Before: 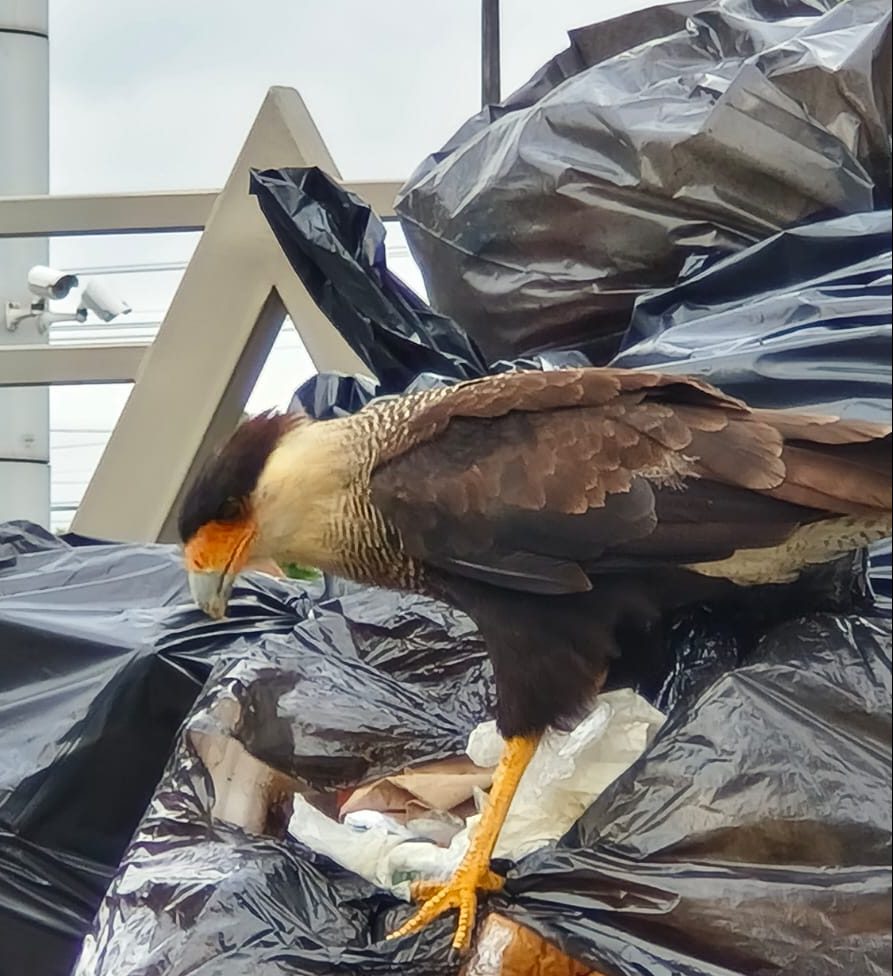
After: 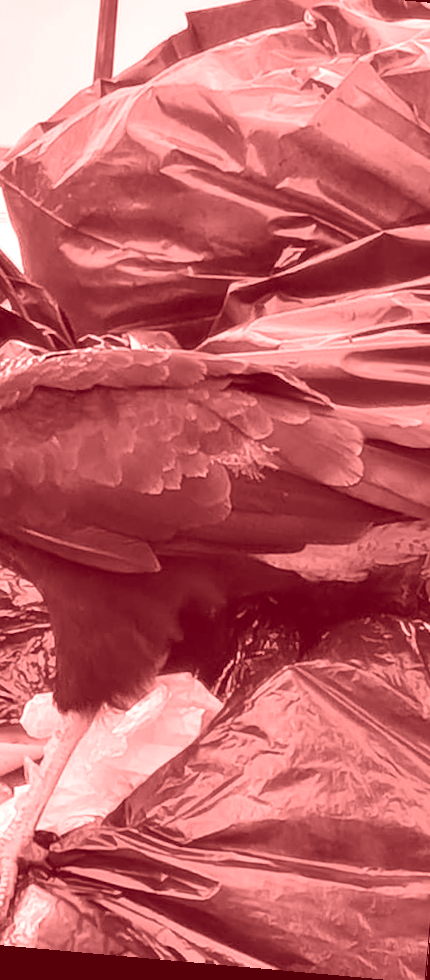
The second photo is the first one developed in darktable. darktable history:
crop: left 47.628%, top 6.643%, right 7.874%
colorize: saturation 60%, source mix 100%
rotate and perspective: rotation 5.12°, automatic cropping off
